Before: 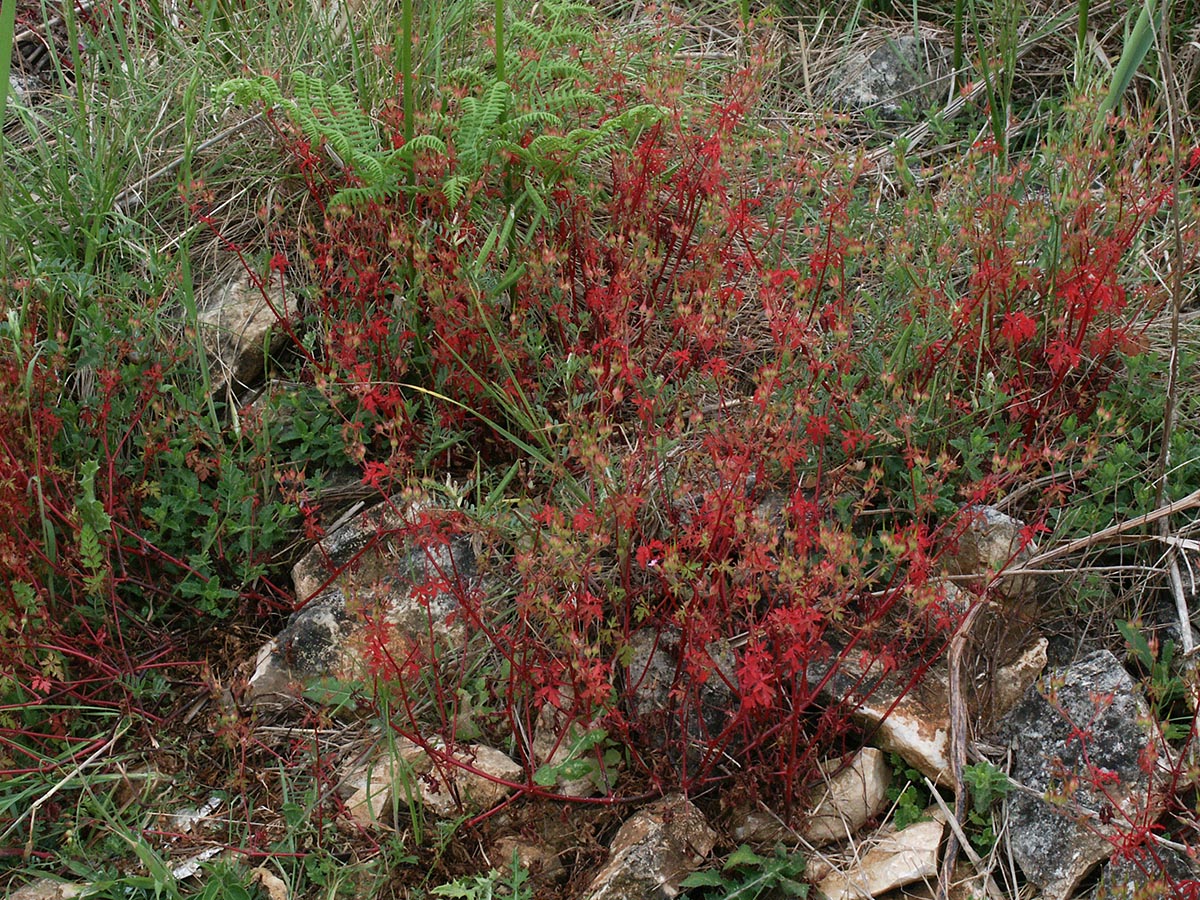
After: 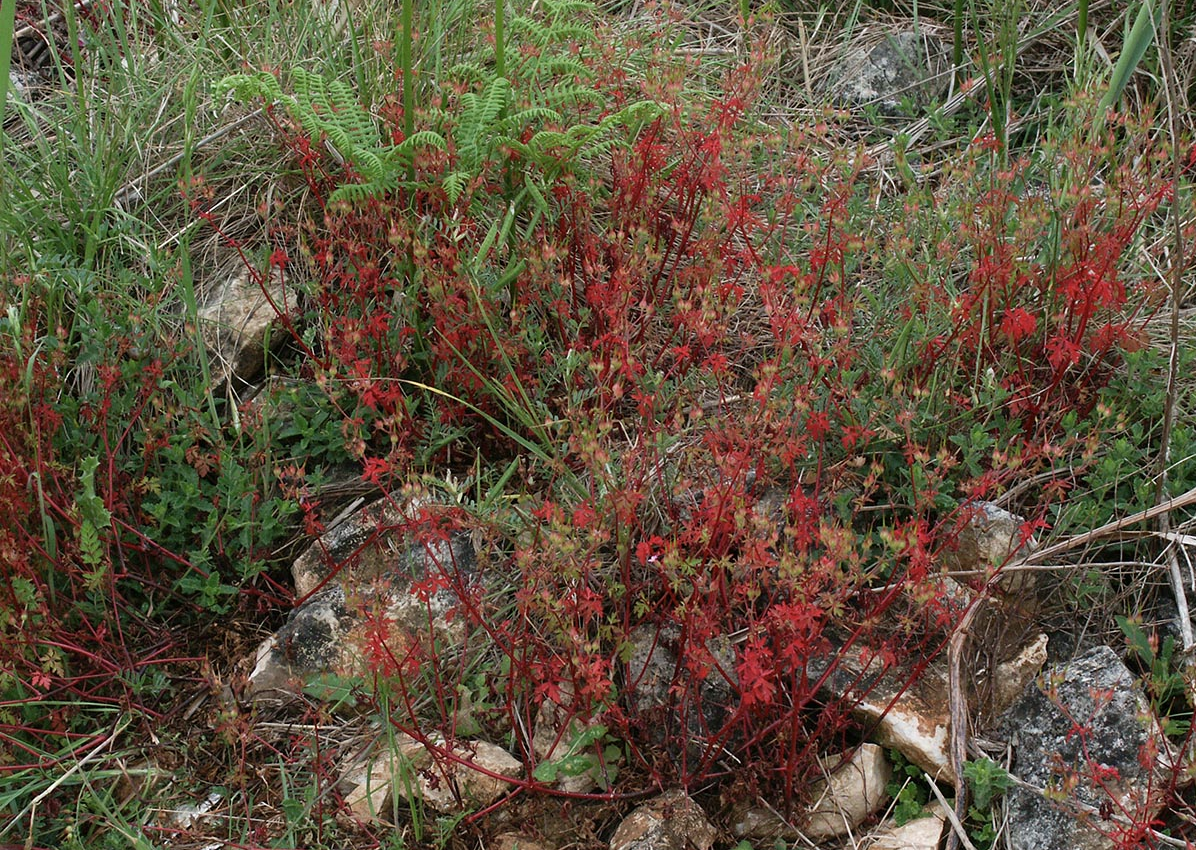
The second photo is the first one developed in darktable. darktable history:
contrast brightness saturation: saturation -0.05
crop: top 0.448%, right 0.264%, bottom 5.045%
